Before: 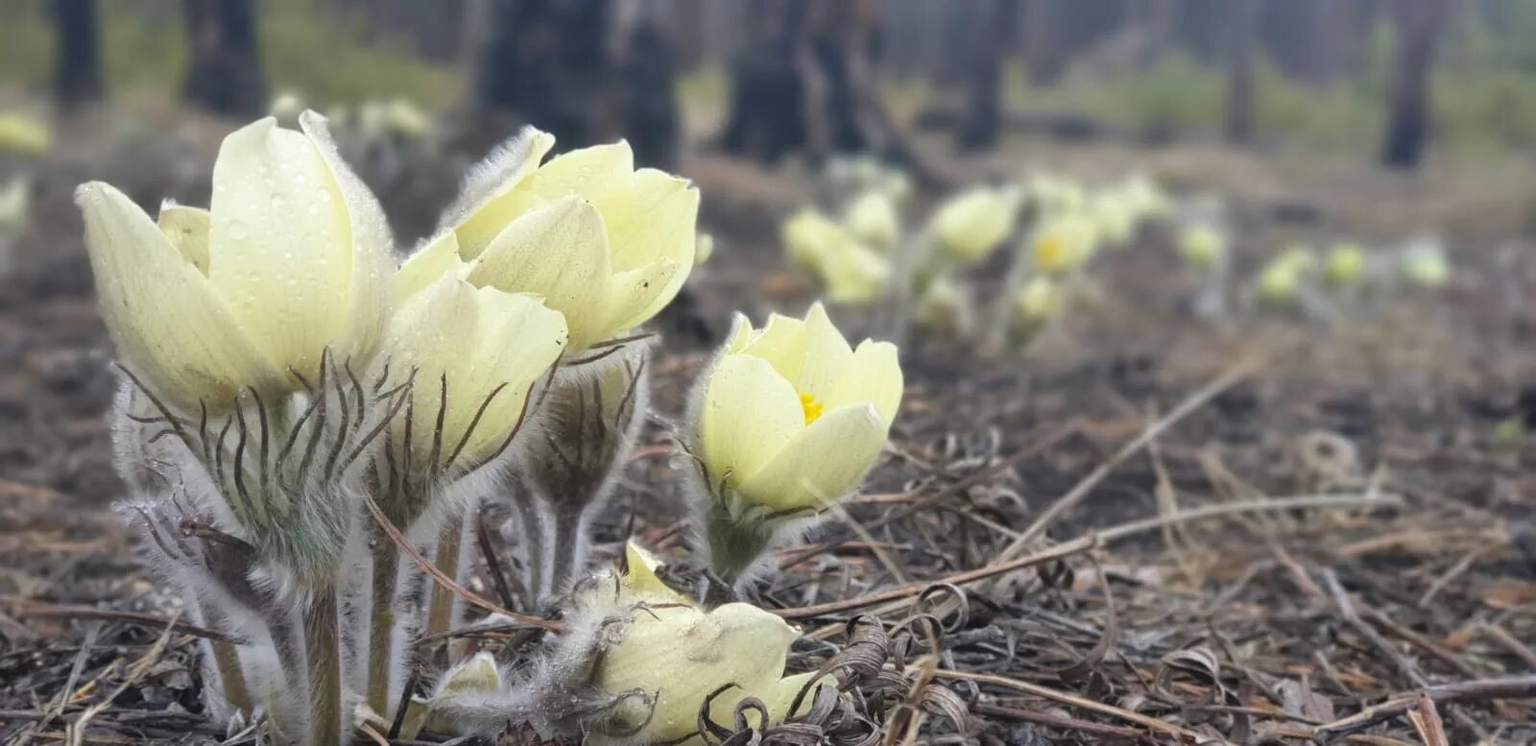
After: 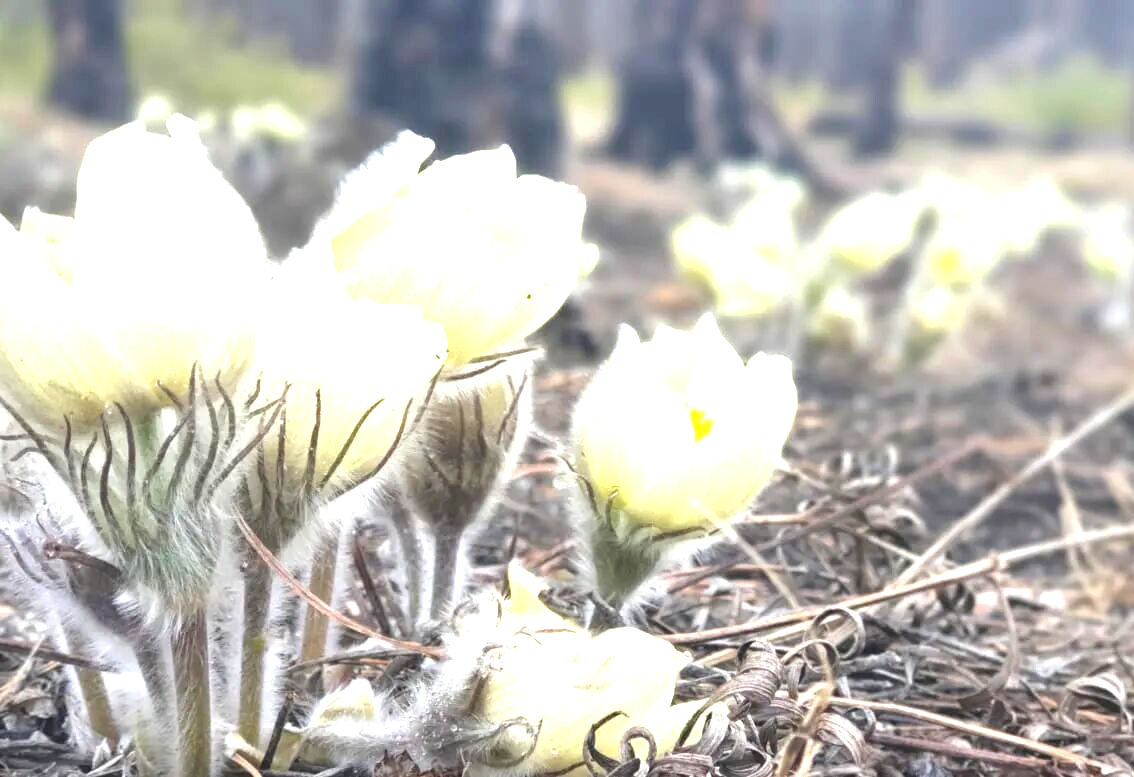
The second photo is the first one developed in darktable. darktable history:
exposure: exposure 1.497 EV, compensate highlight preservation false
crop and rotate: left 9.019%, right 20.072%
